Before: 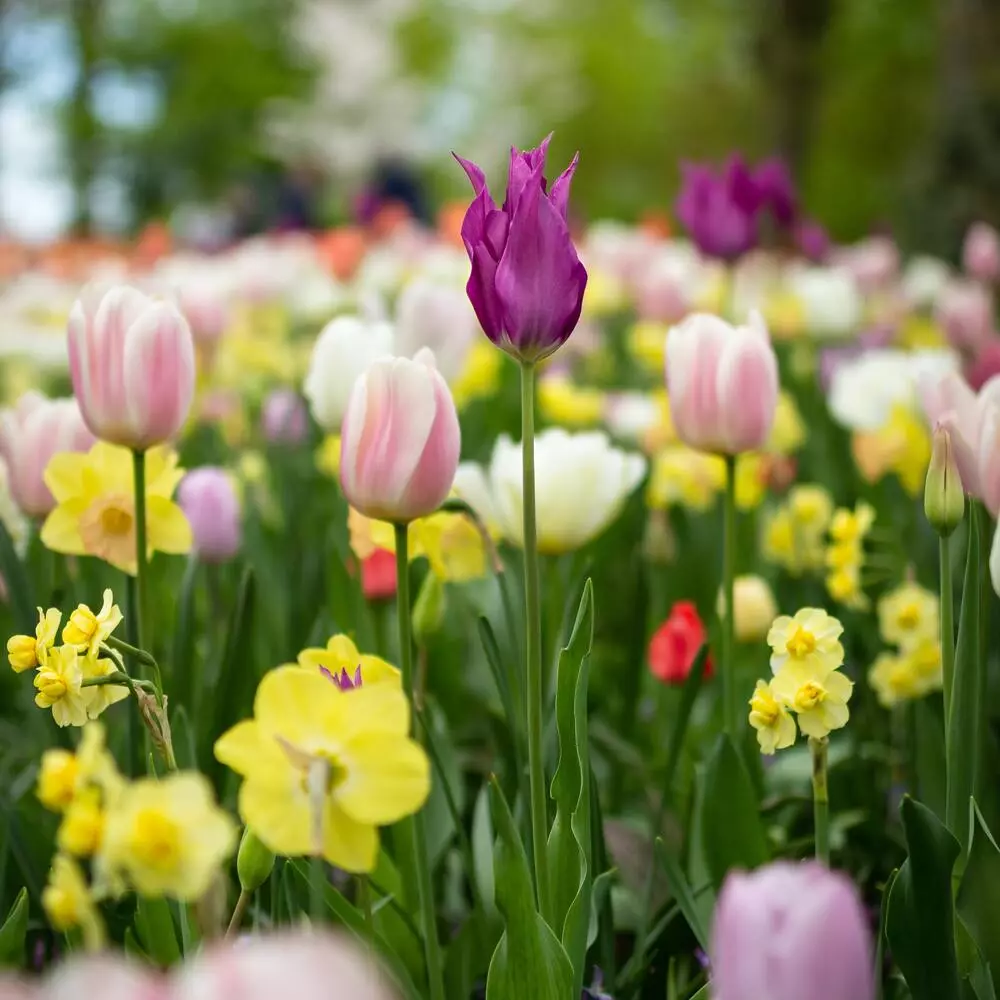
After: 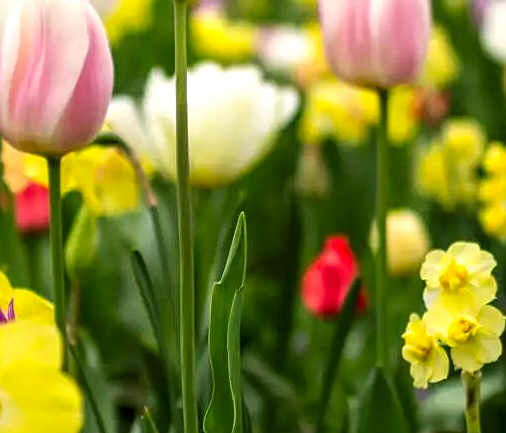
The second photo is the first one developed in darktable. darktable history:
exposure: exposure -0.068 EV, compensate exposure bias true, compensate highlight preservation false
local contrast: on, module defaults
crop: left 34.769%, top 36.664%, right 14.629%, bottom 20.006%
color correction: highlights a* 3.3, highlights b* 1.77, saturation 1.19
sharpen: amount 0.214
tone equalizer: on, module defaults
levels: levels [0.062, 0.494, 0.925]
